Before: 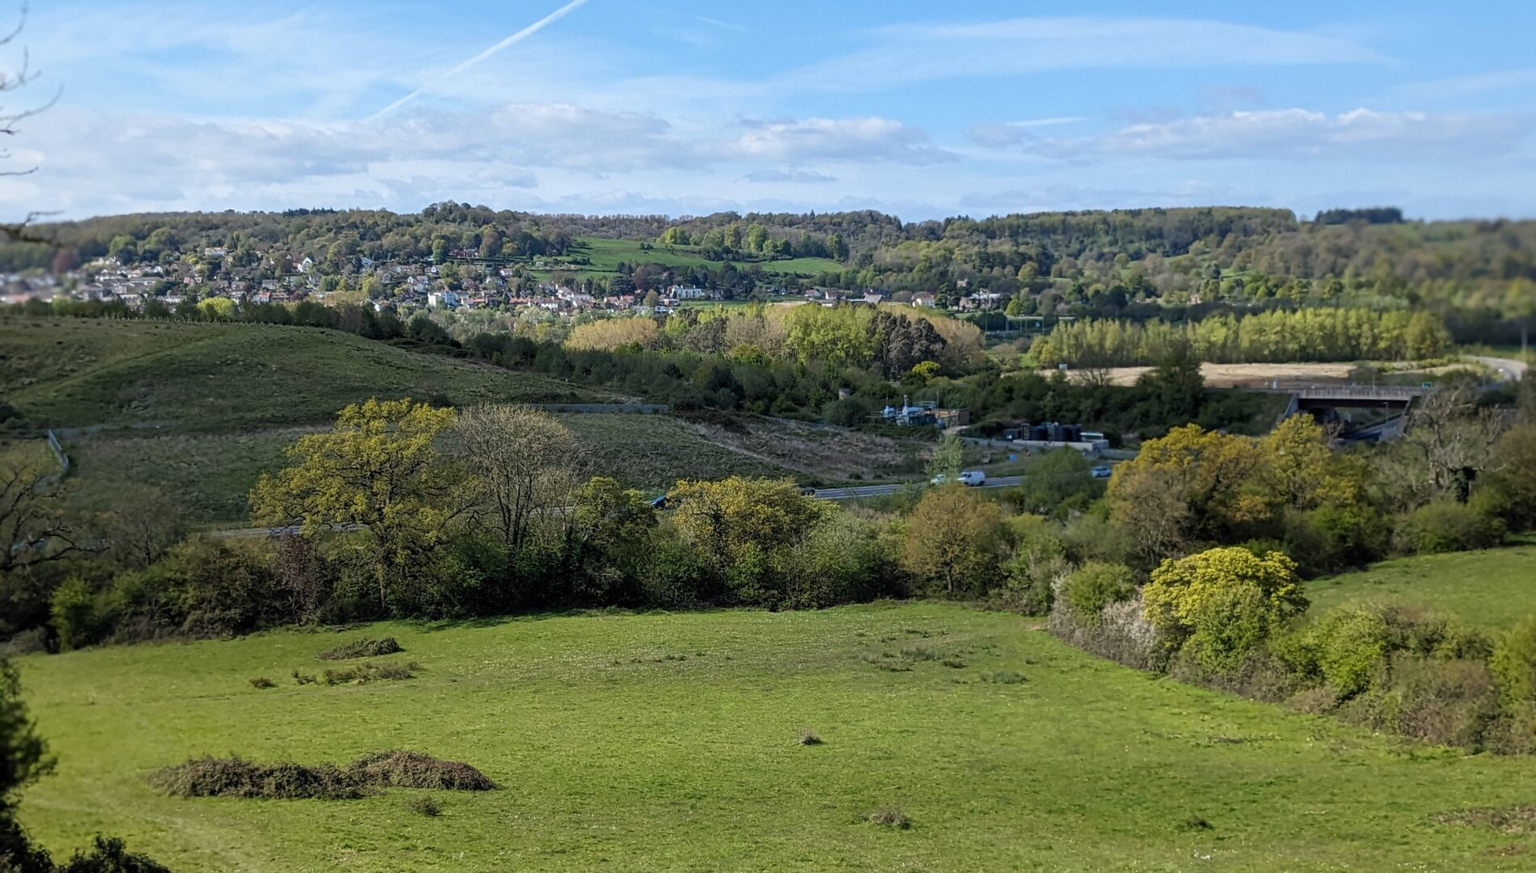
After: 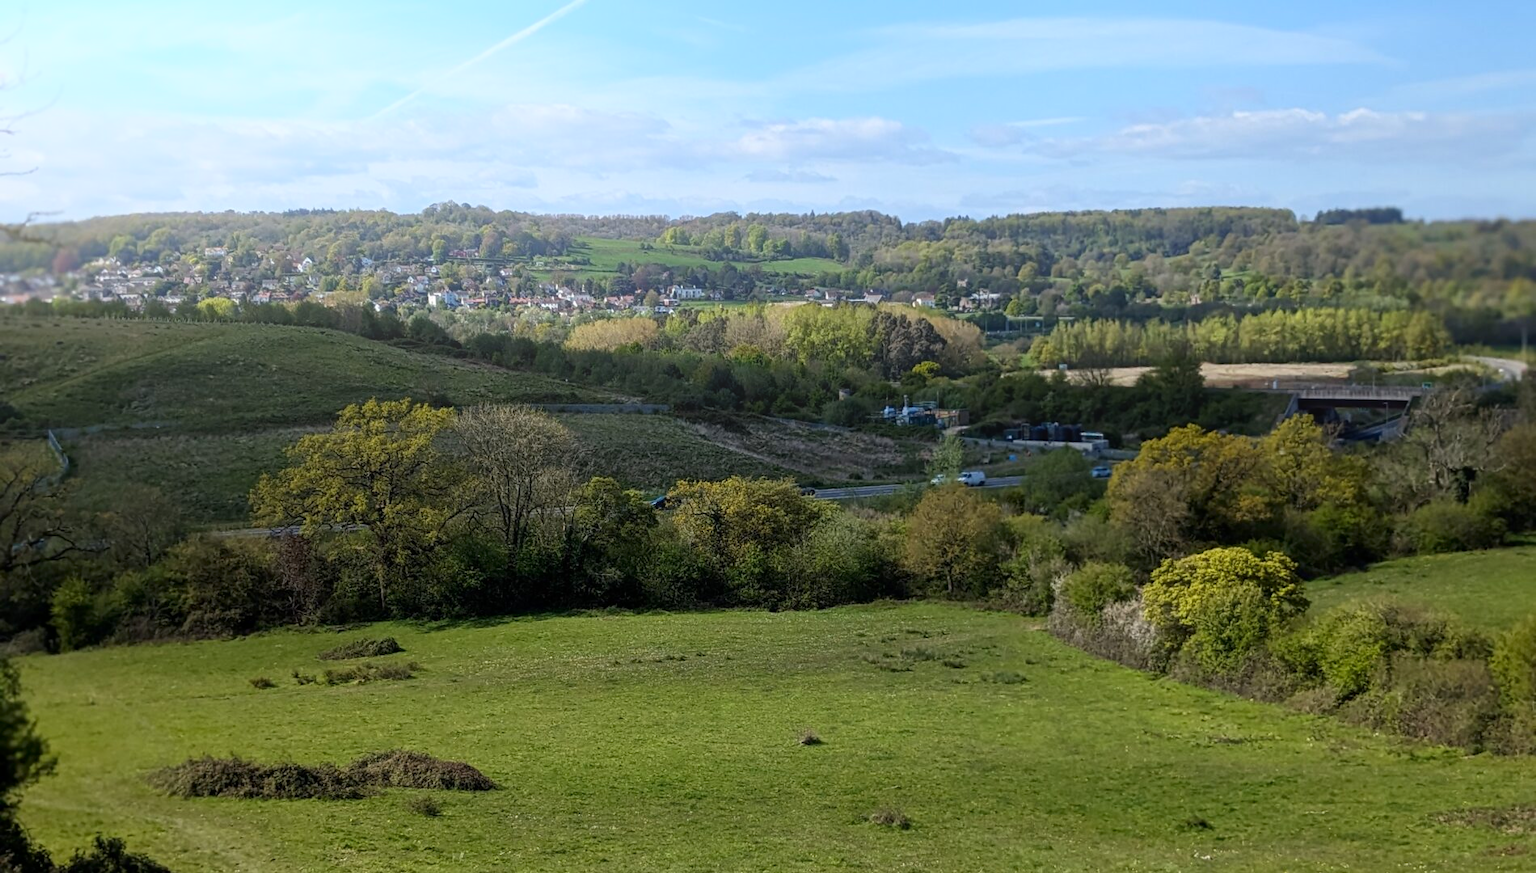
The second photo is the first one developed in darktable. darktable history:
tone equalizer: on, module defaults
rgb levels: preserve colors max RGB
contrast brightness saturation: brightness -0.09
bloom: size 38%, threshold 95%, strength 30%
